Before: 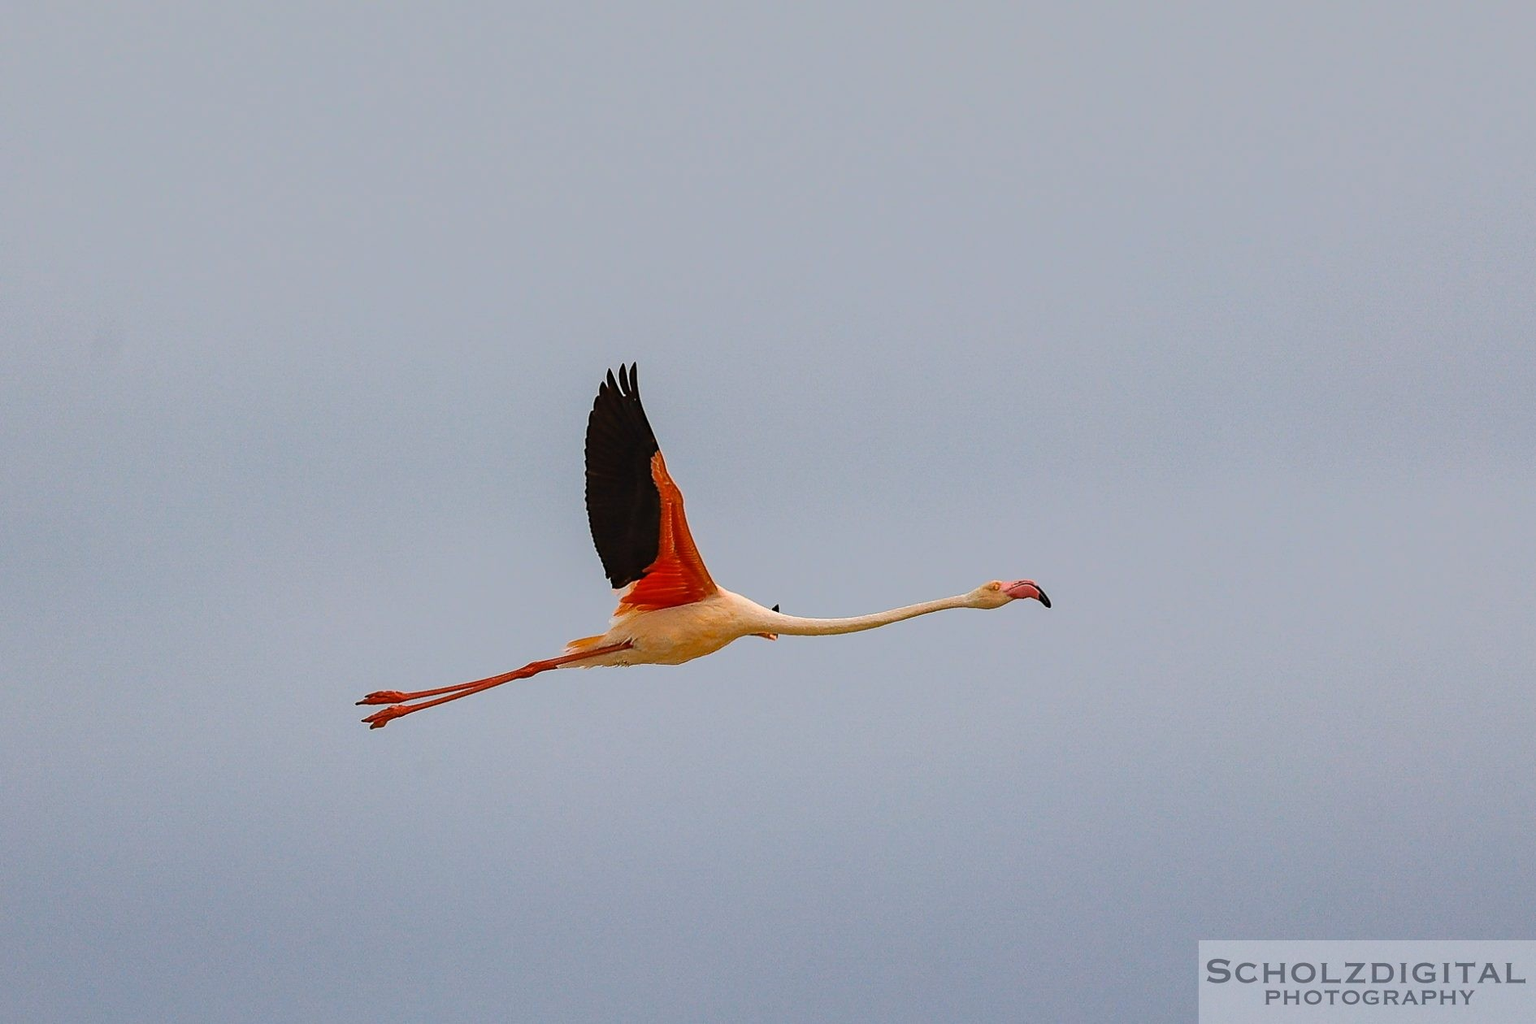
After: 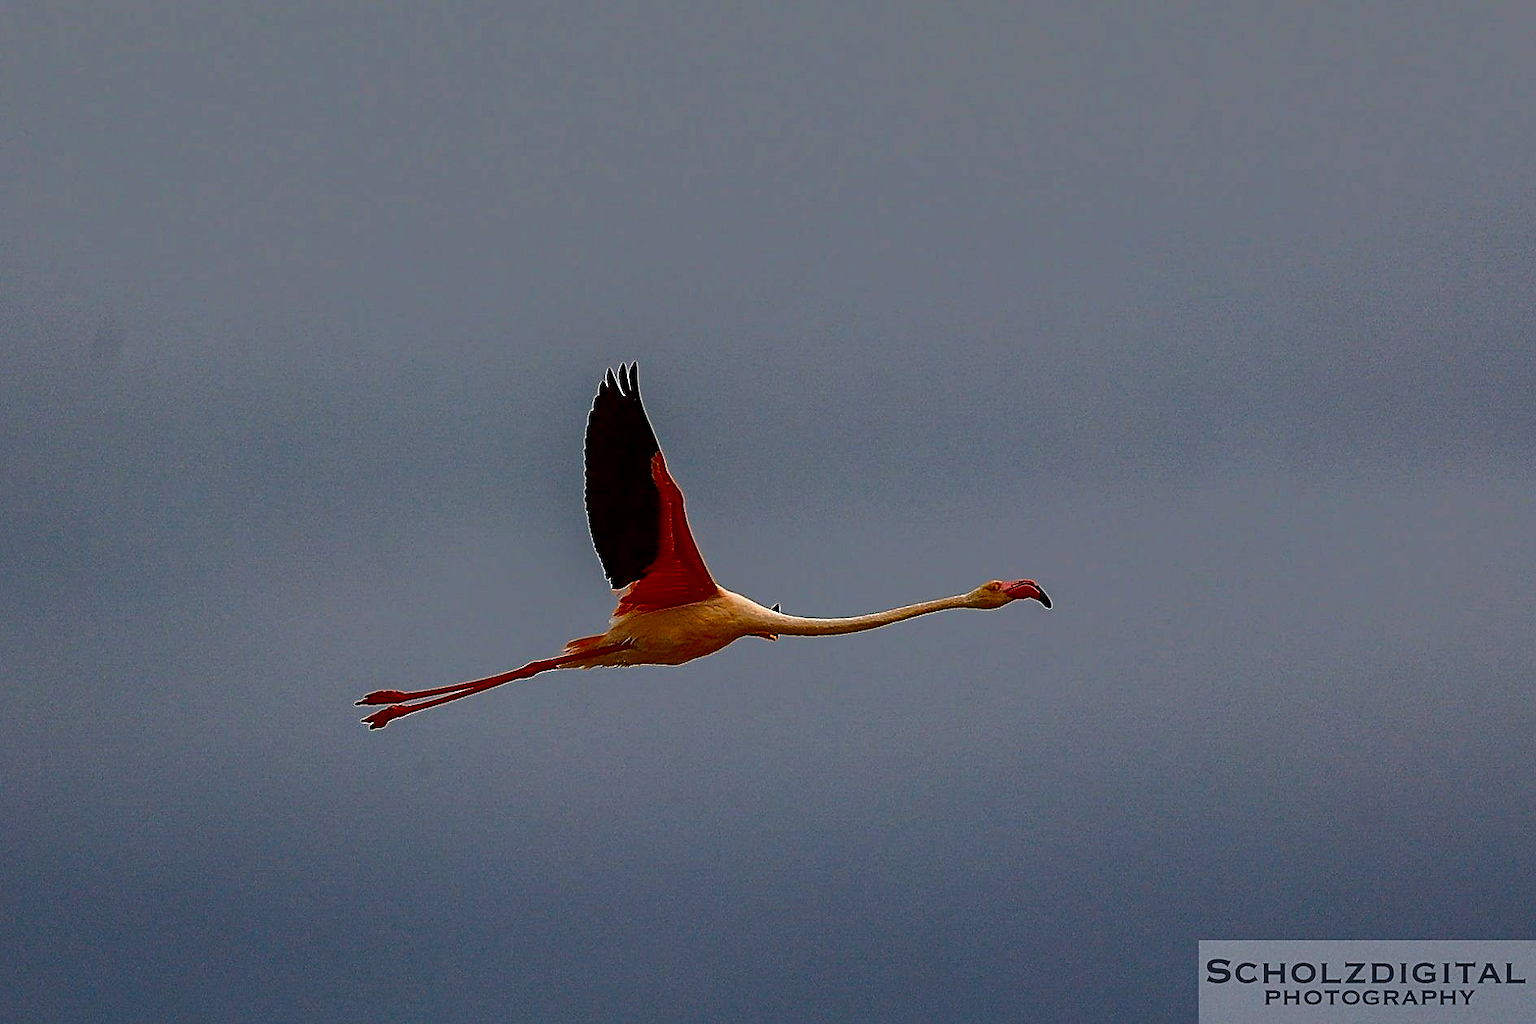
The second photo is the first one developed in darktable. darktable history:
contrast brightness saturation: contrast 0.085, brightness -0.599, saturation 0.167
haze removal: strength 0.286, distance 0.246, adaptive false
sharpen: on, module defaults
